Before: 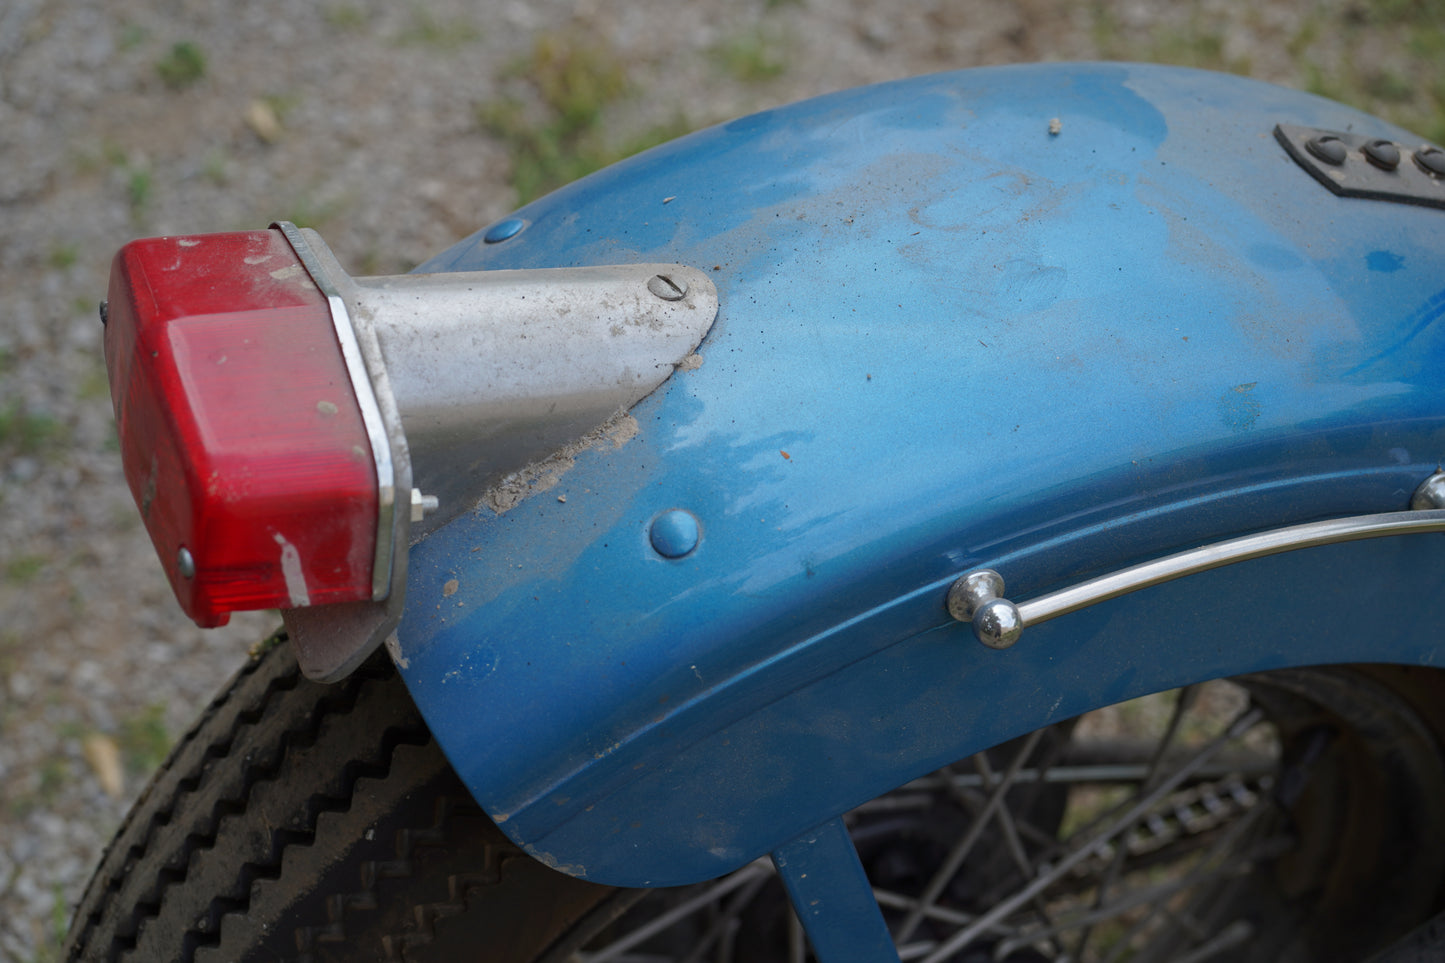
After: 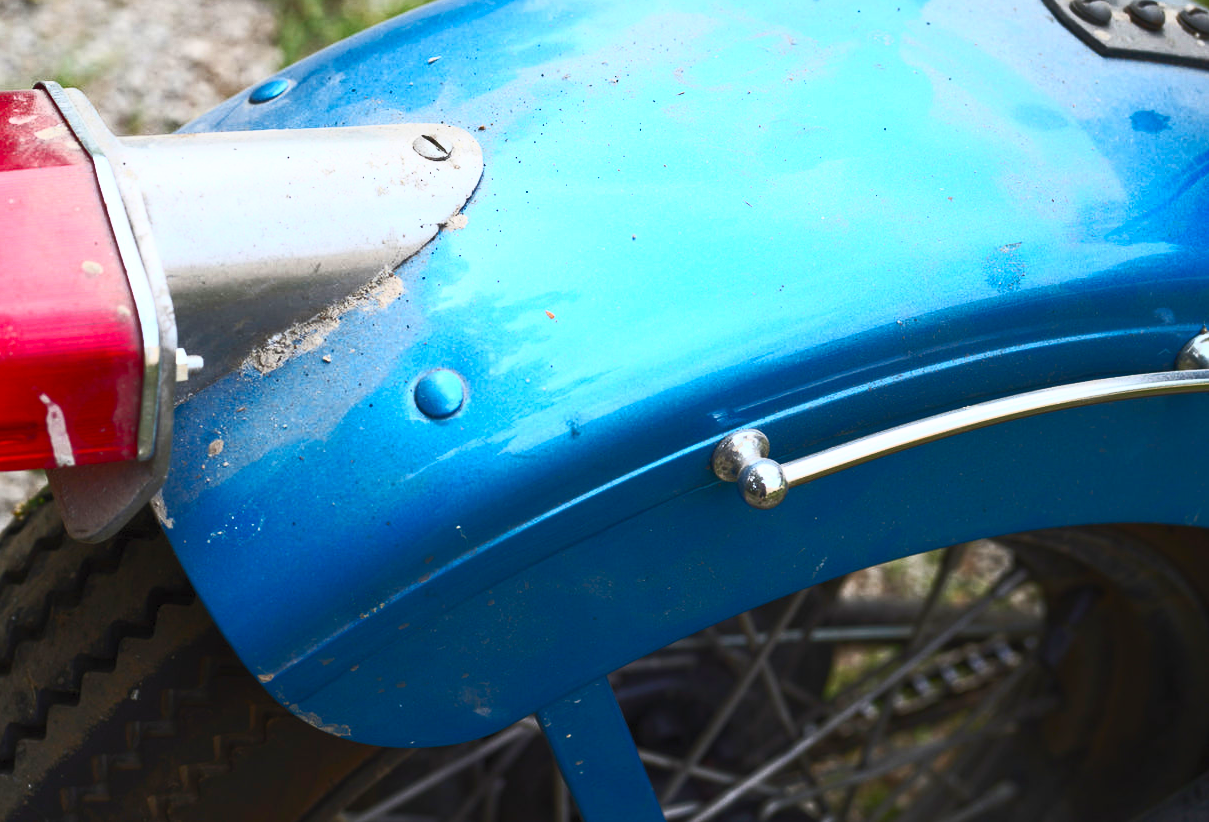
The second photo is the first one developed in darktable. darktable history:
crop: left 16.293%, top 14.569%
contrast brightness saturation: contrast 0.82, brightness 0.587, saturation 0.591
